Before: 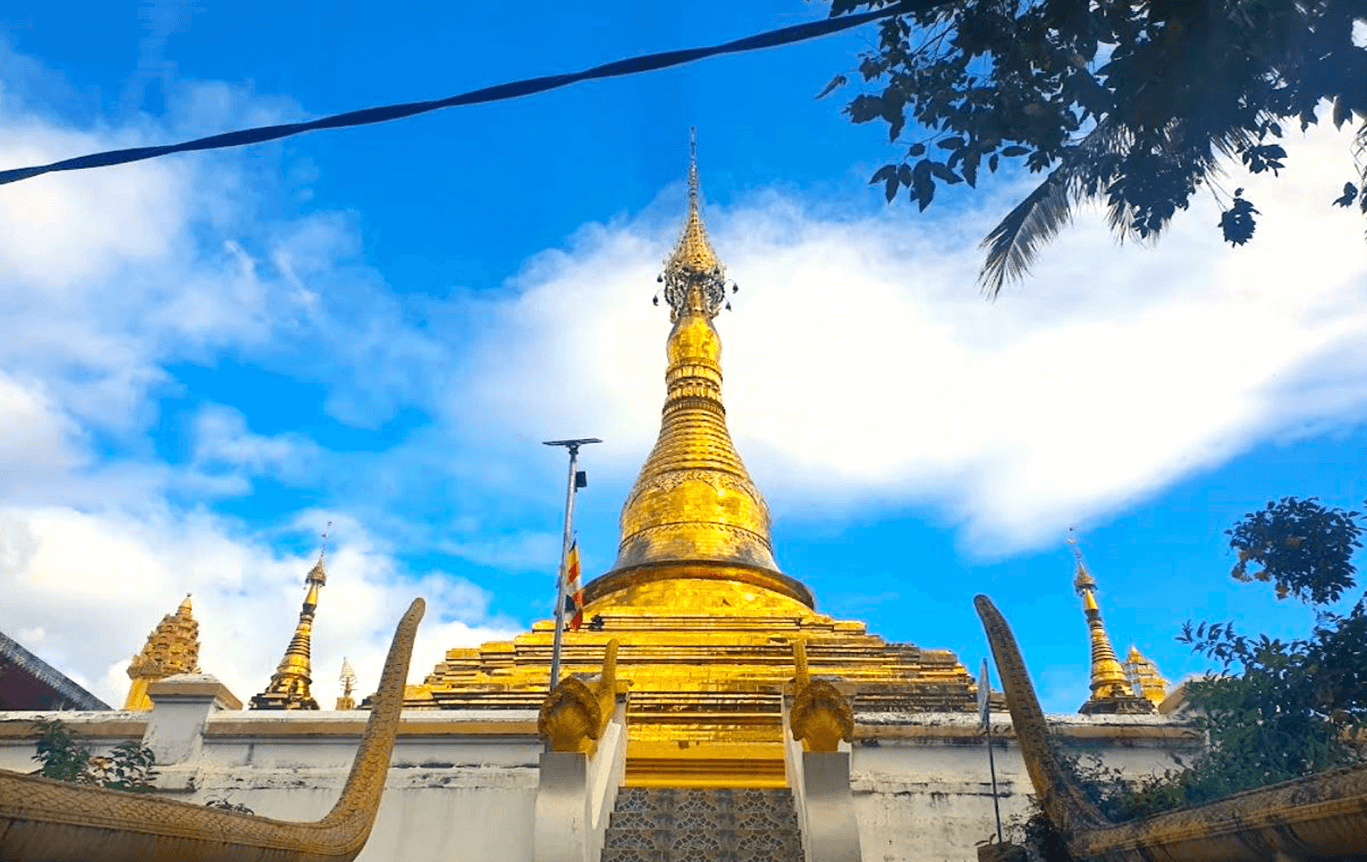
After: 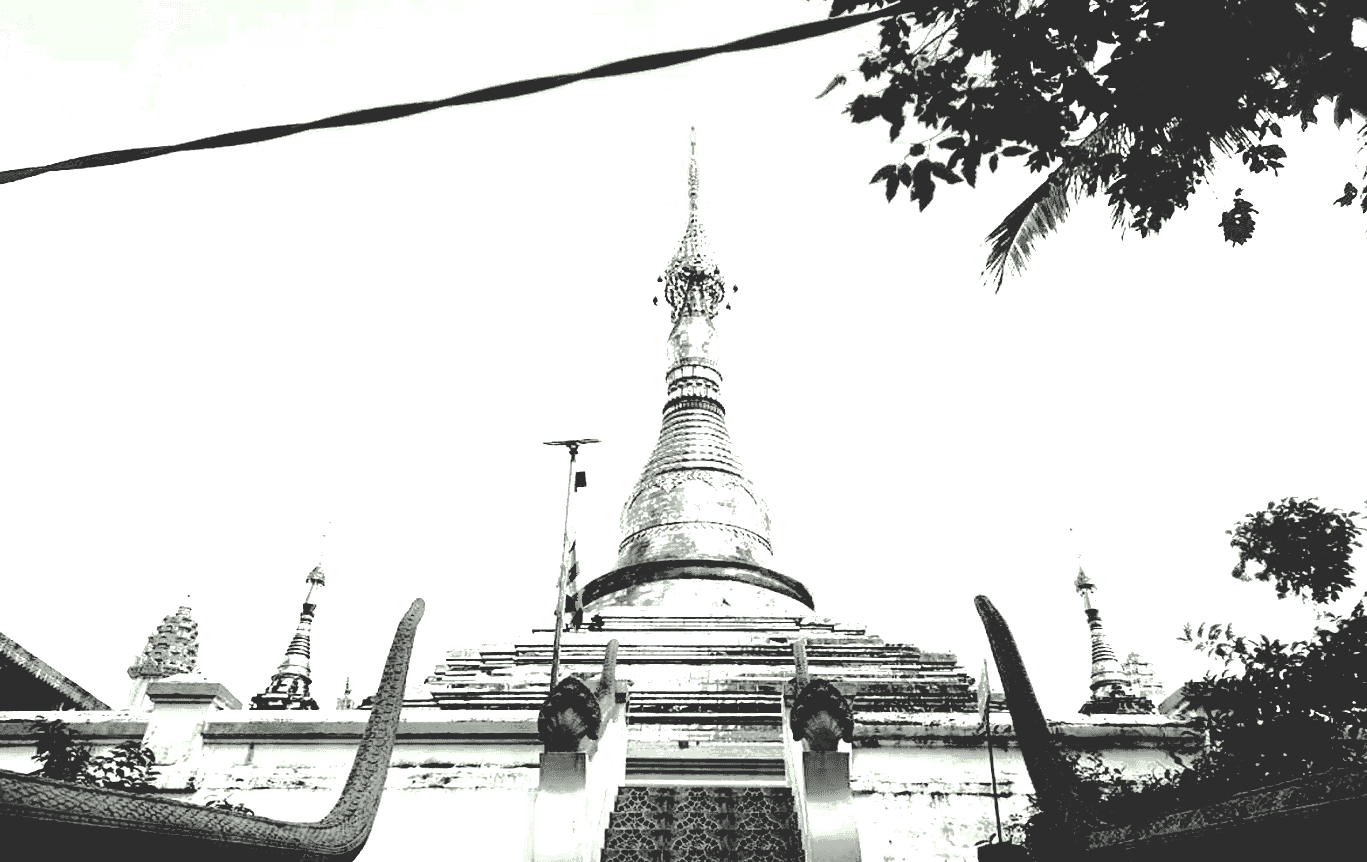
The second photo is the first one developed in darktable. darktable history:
base curve: curves: ch0 [(0.065, 0.026) (0.236, 0.358) (0.53, 0.546) (0.777, 0.841) (0.924, 0.992)], preserve colors average RGB
color balance rgb: linear chroma grading › shadows -30%, linear chroma grading › global chroma 35%, perceptual saturation grading › global saturation 75%, perceptual saturation grading › shadows -30%, perceptual brilliance grading › highlights 75%, perceptual brilliance grading › shadows -30%, global vibrance 35%
white balance: red 0.986, blue 1.01
exposure: compensate highlight preservation false
color calibration: output gray [0.21, 0.42, 0.37, 0], gray › normalize channels true, illuminant same as pipeline (D50), adaptation XYZ, x 0.346, y 0.359, gamut compression 0
color correction: highlights a* -4.73, highlights b* 5.06, saturation 0.97
